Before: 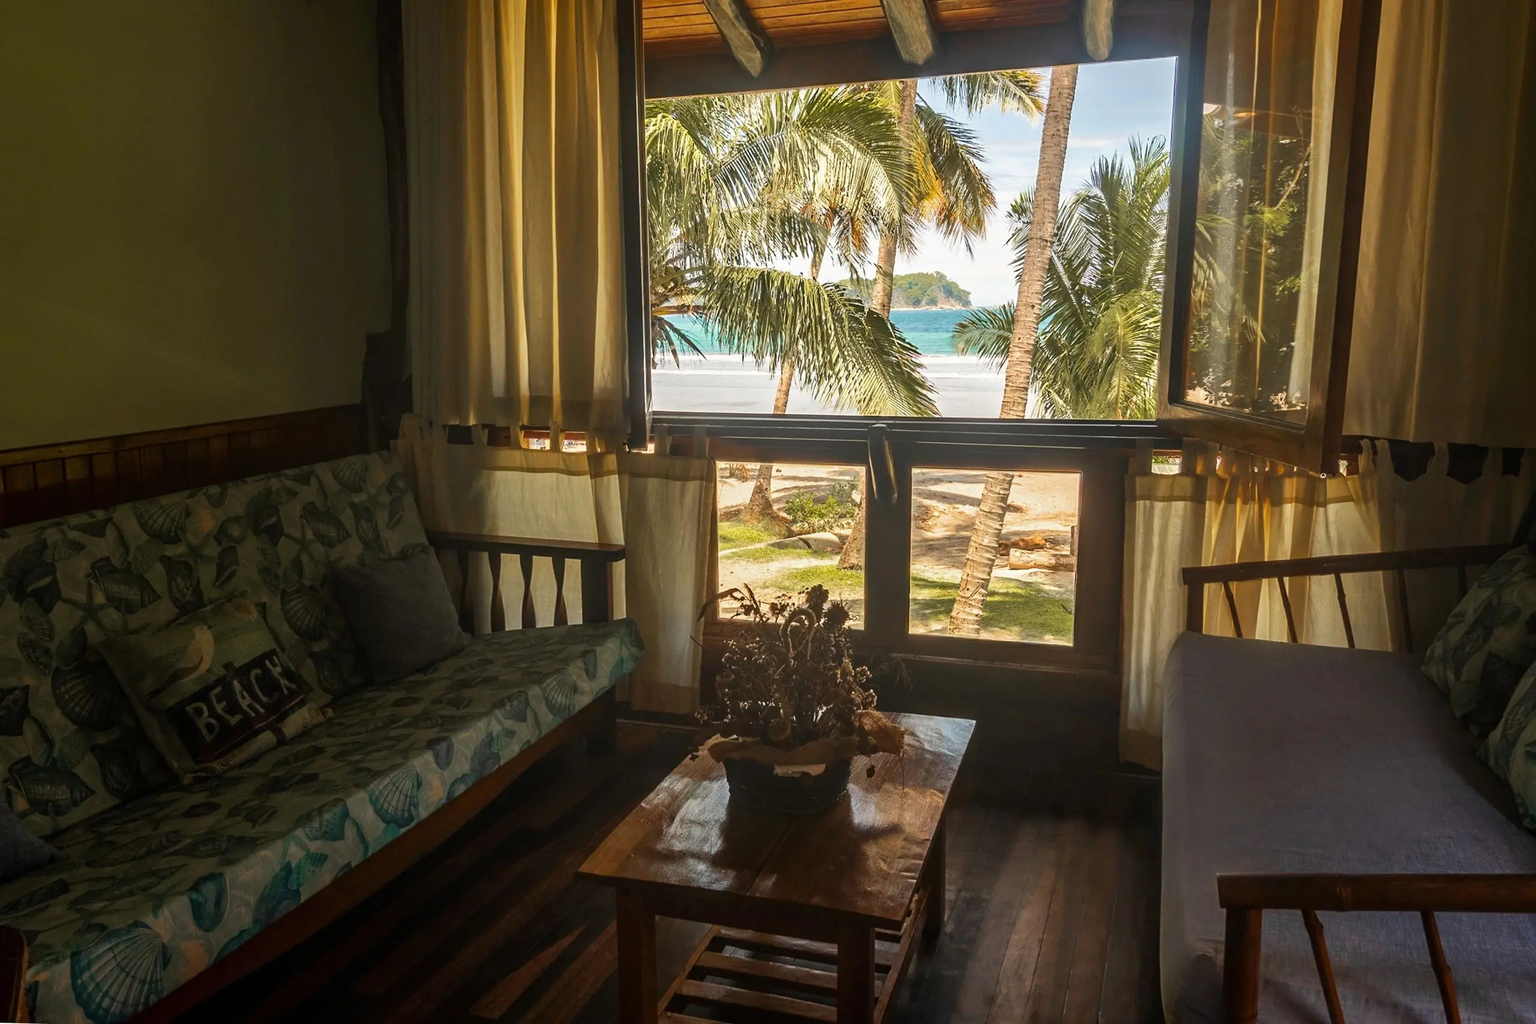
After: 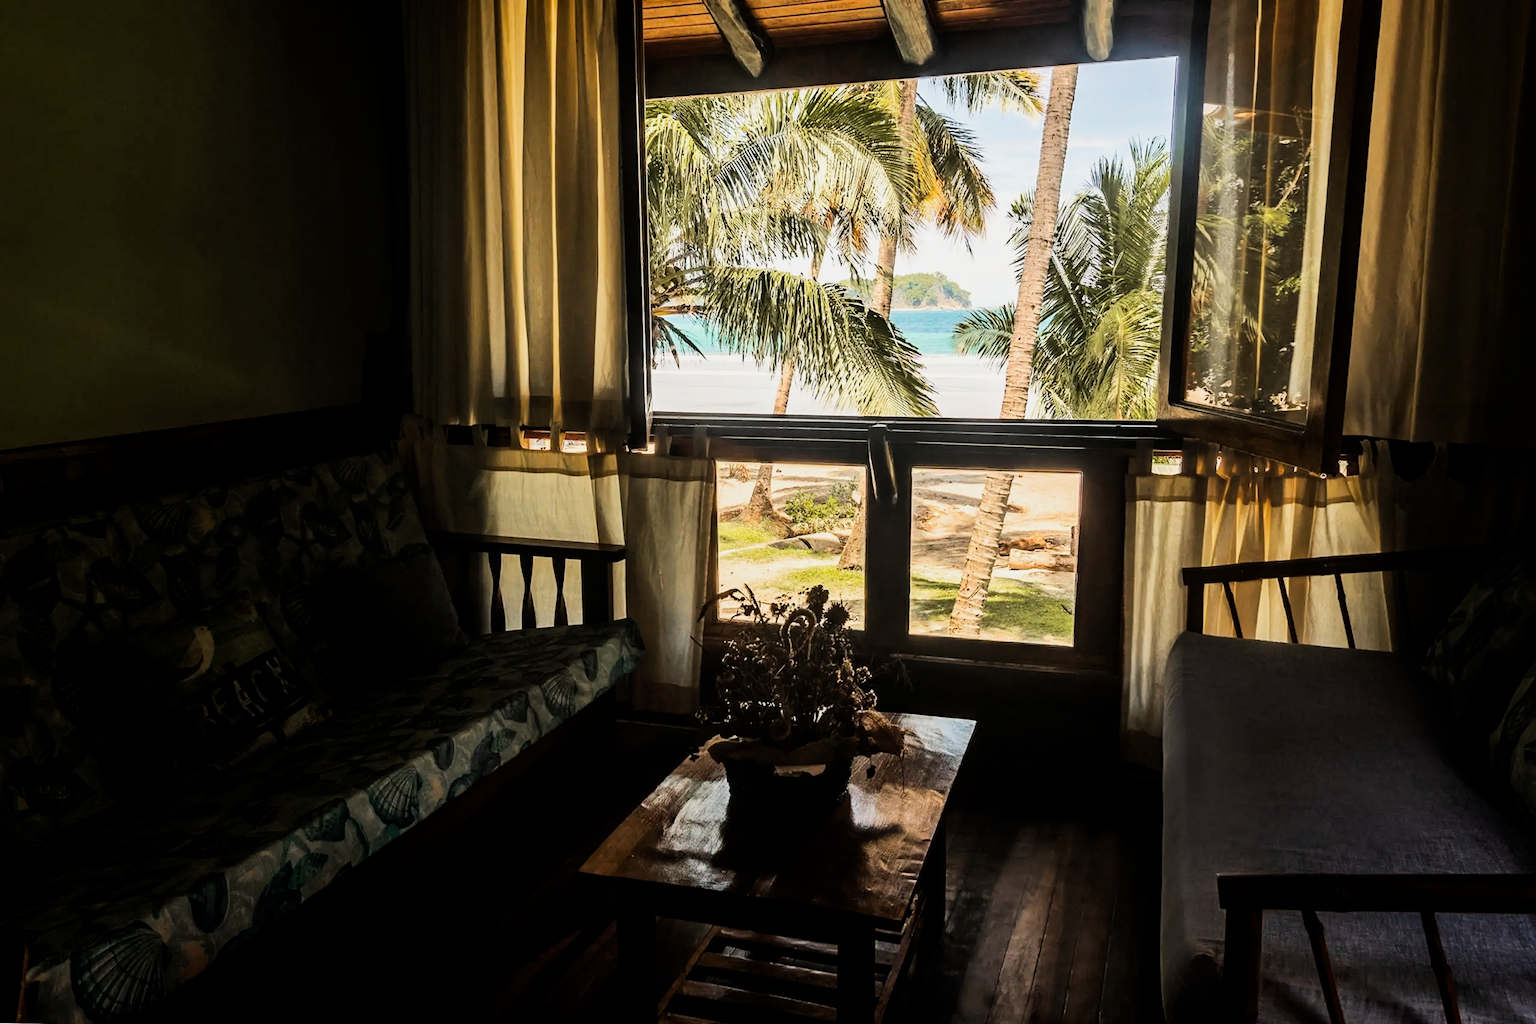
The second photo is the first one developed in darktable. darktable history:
filmic rgb: middle gray luminance 28.99%, black relative exposure -10.3 EV, white relative exposure 5.48 EV, threshold 2.96 EV, target black luminance 0%, hardness 3.92, latitude 1.23%, contrast 1.126, highlights saturation mix 3.74%, shadows ↔ highlights balance 14.67%, enable highlight reconstruction true
tone equalizer: -8 EV -1.11 EV, -7 EV -0.977 EV, -6 EV -0.892 EV, -5 EV -0.538 EV, -3 EV 0.587 EV, -2 EV 0.867 EV, -1 EV 1 EV, +0 EV 1.06 EV, edges refinement/feathering 500, mask exposure compensation -1.57 EV, preserve details no
